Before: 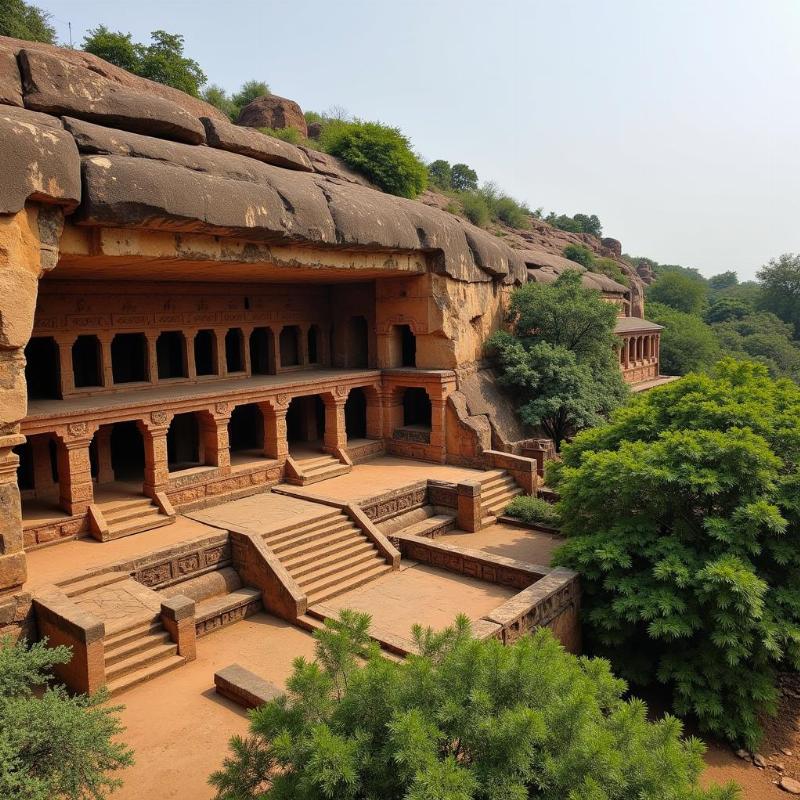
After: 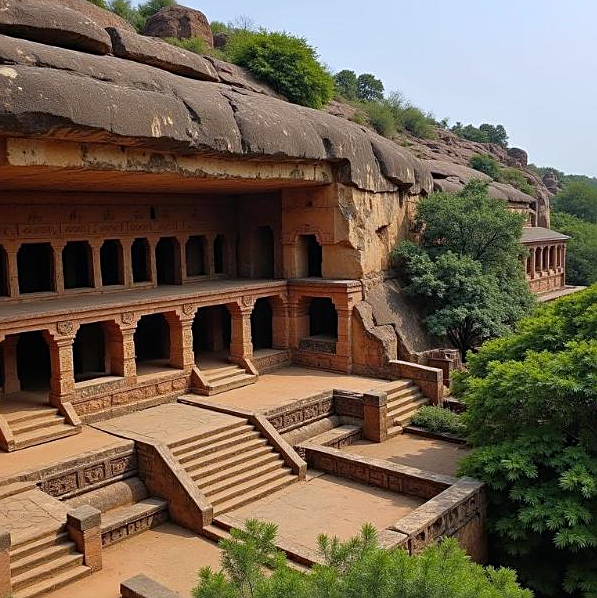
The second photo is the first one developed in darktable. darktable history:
exposure: exposure -0.116 EV, compensate exposure bias true, compensate highlight preservation false
white balance: red 0.954, blue 1.079
crop and rotate: left 11.831%, top 11.346%, right 13.429%, bottom 13.899%
sharpen: on, module defaults
